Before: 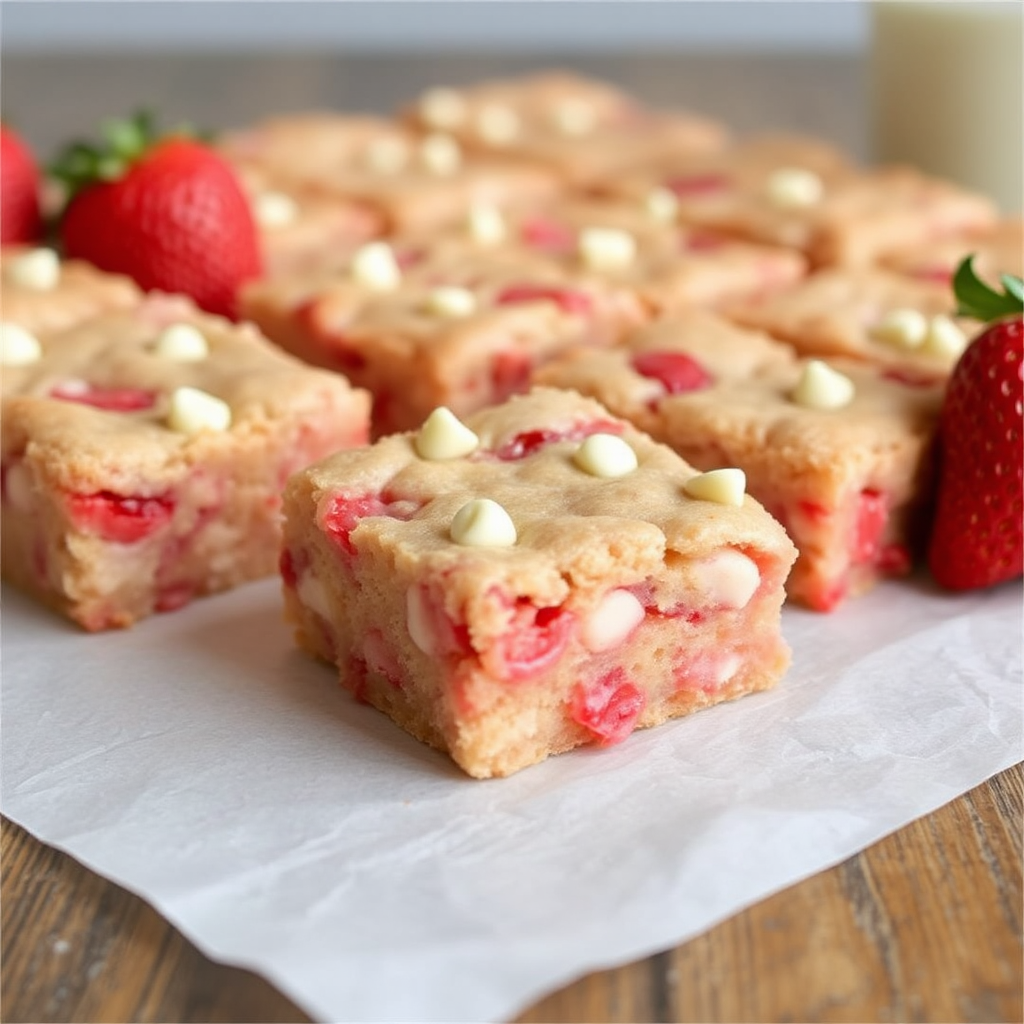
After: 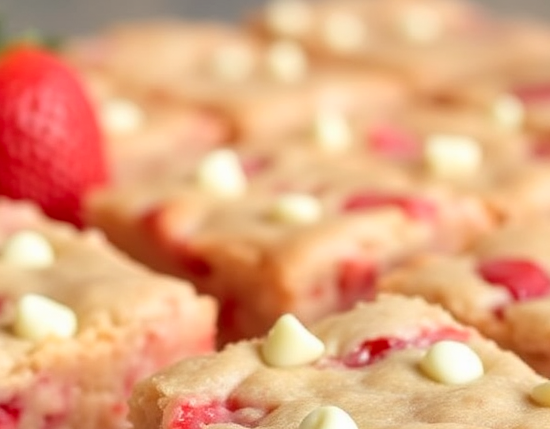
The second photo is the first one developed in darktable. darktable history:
crop: left 15.136%, top 9.147%, right 31.095%, bottom 48.9%
contrast brightness saturation: contrast 0.099, brightness 0.04, saturation 0.09
